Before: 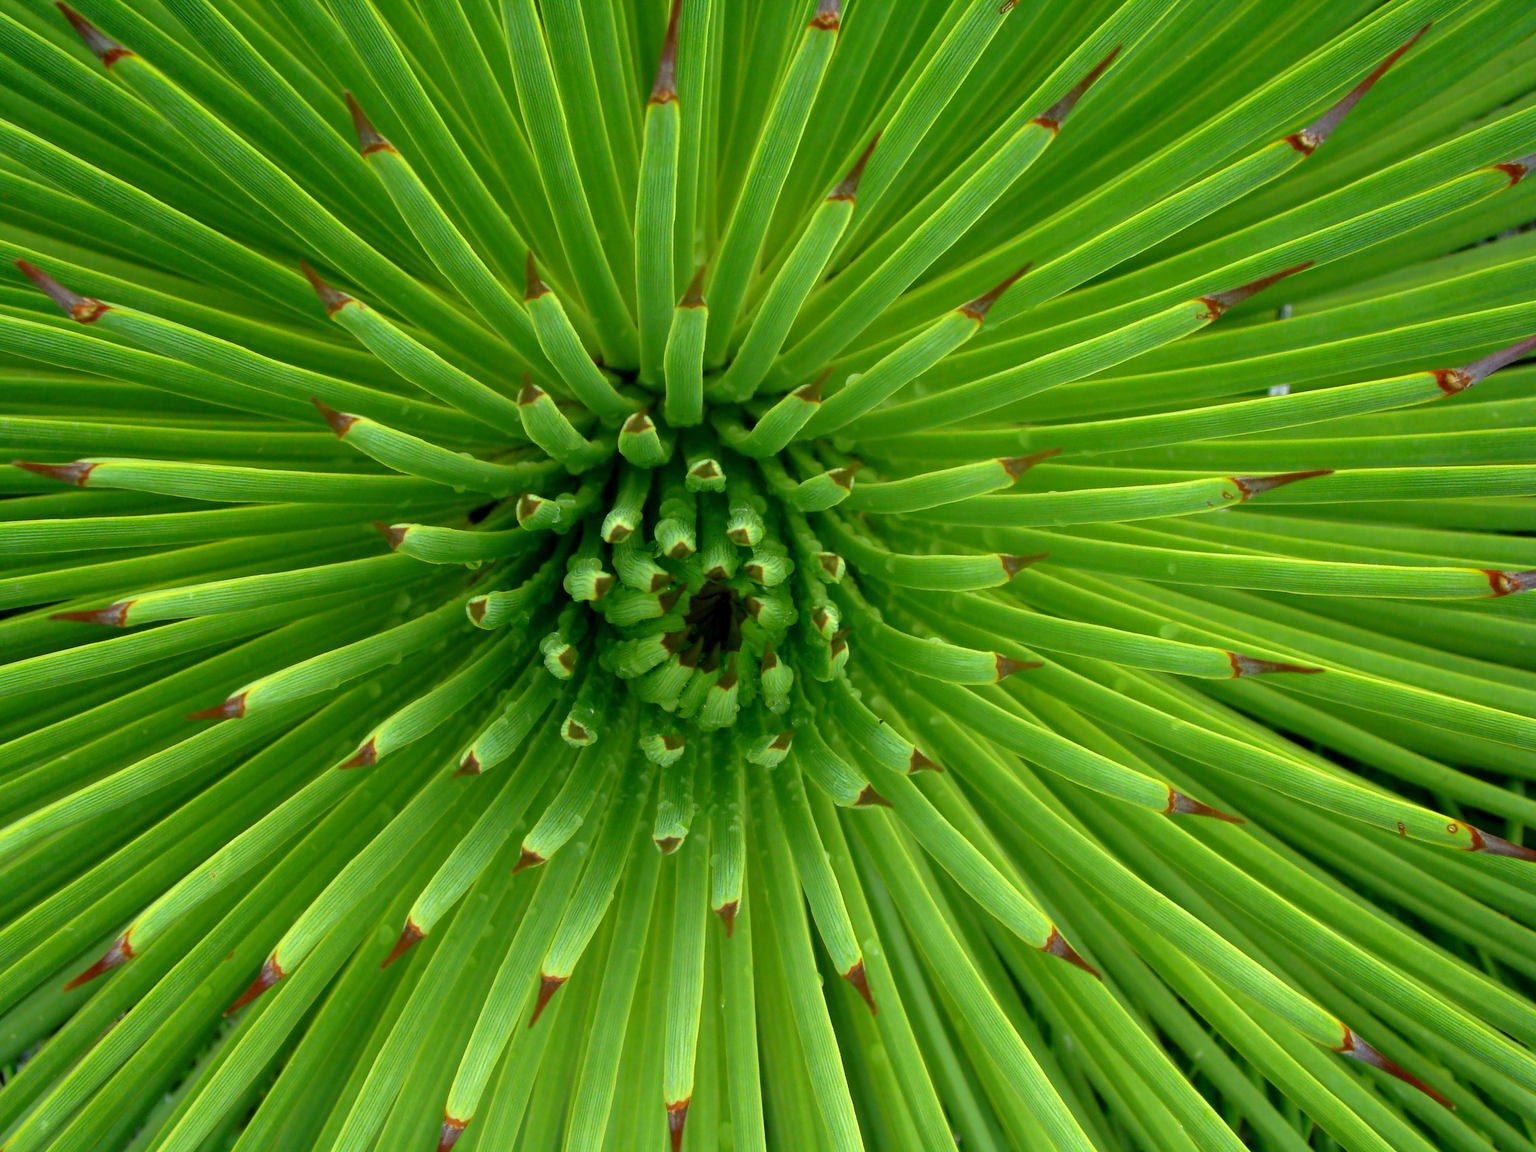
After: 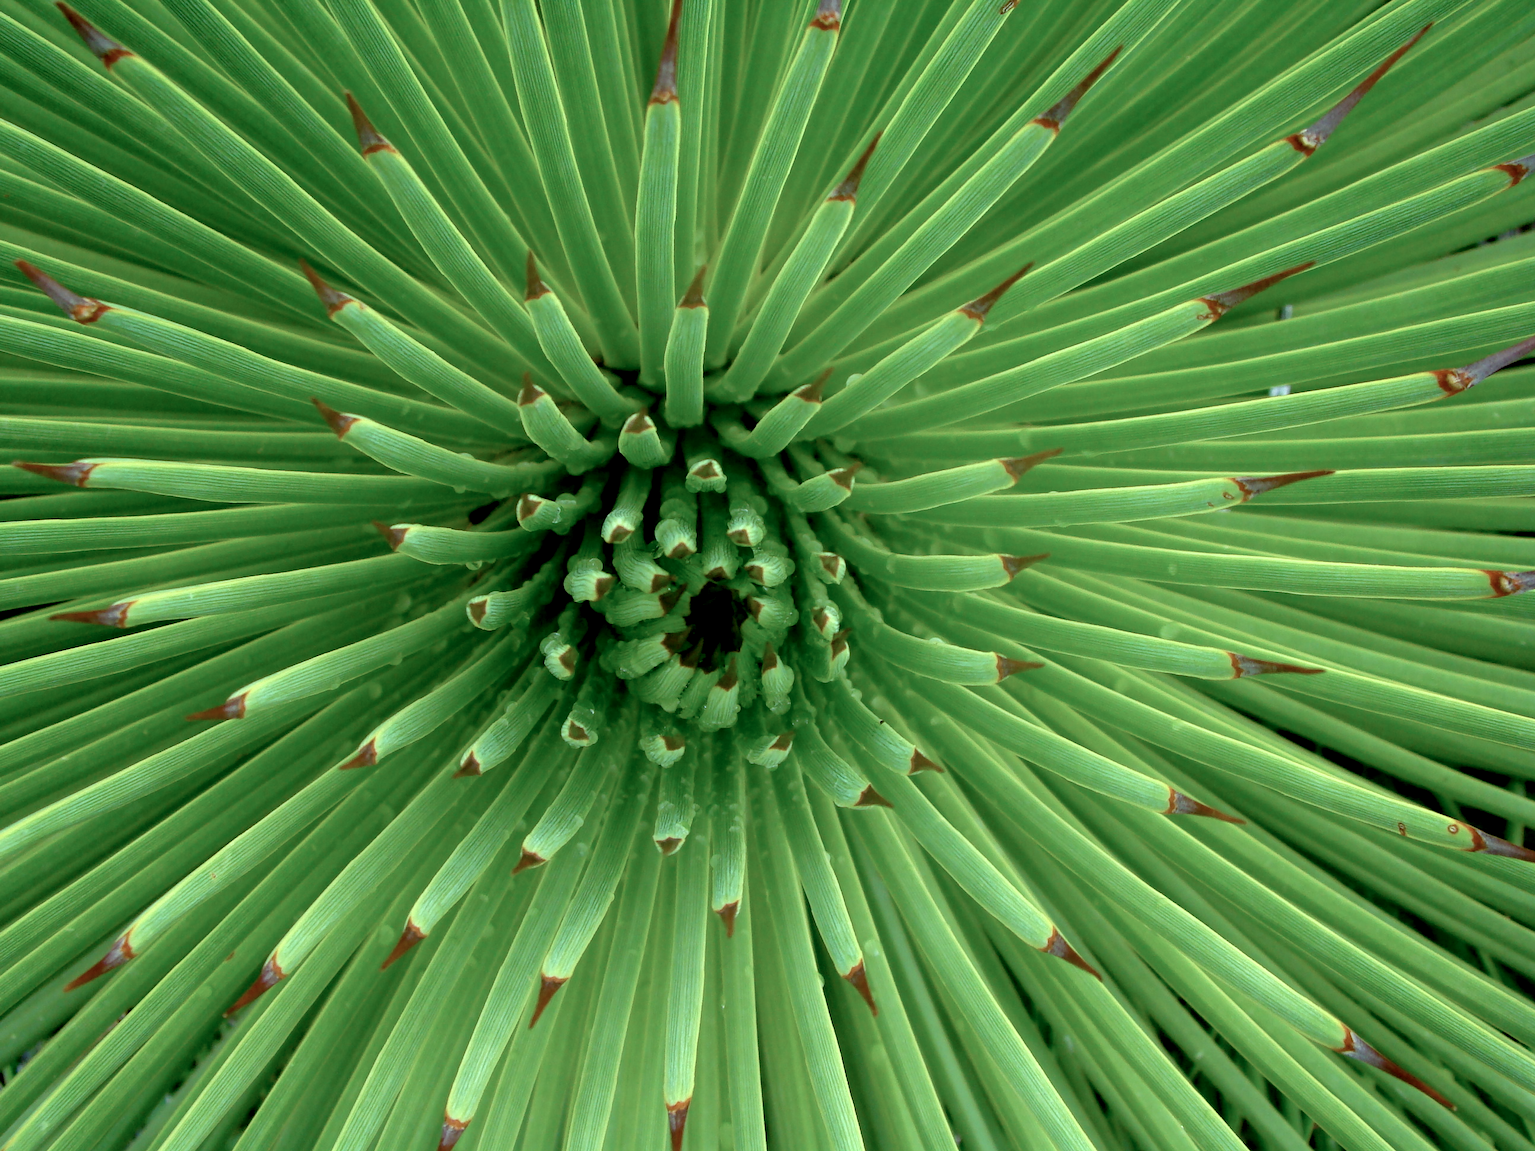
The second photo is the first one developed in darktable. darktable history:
exposure: black level correction 0.007, exposure 0.159 EV, compensate highlight preservation false
white balance: red 1.045, blue 0.932
color correction: highlights a* -12.64, highlights b* -18.1, saturation 0.7
